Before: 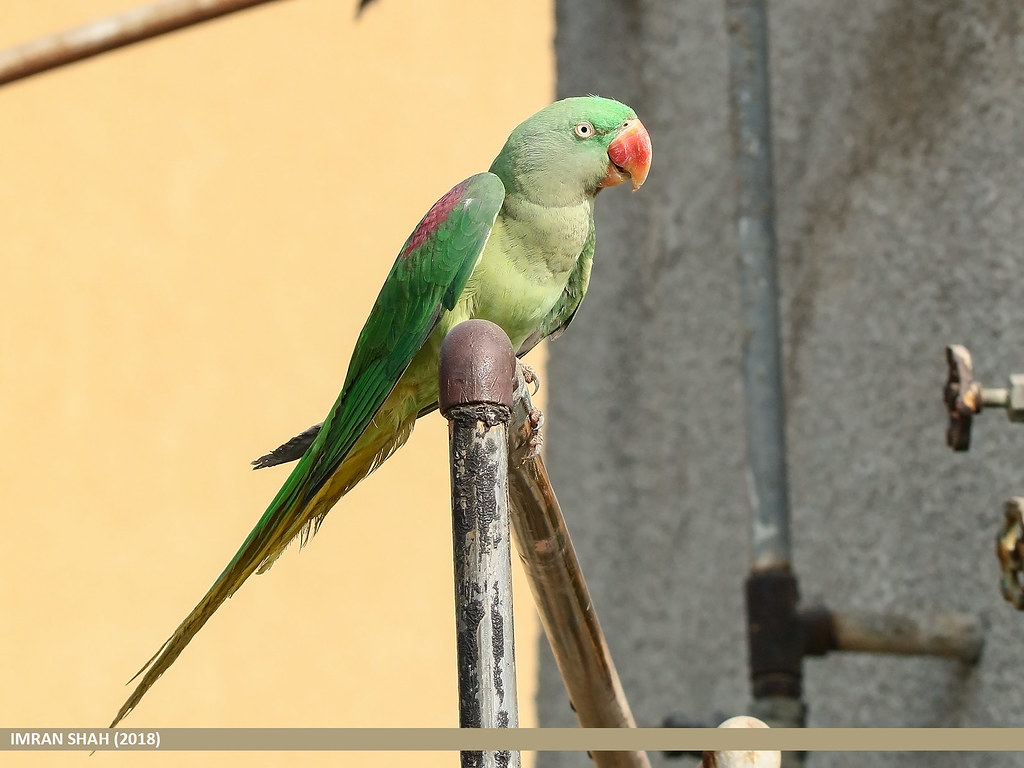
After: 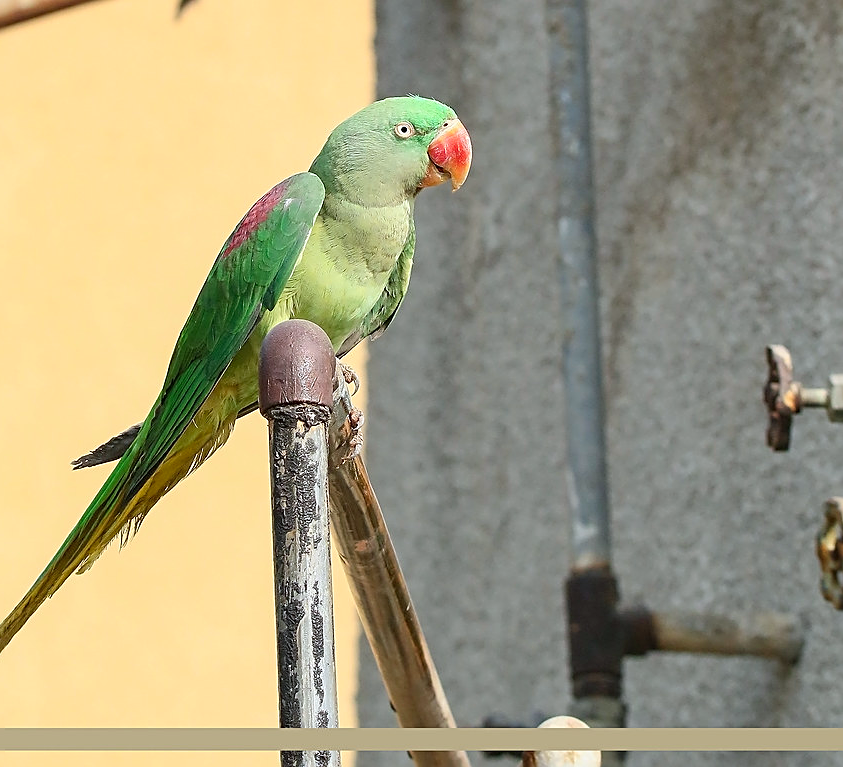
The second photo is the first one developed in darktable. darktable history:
sharpen: on, module defaults
crop: left 17.582%, bottom 0.031%
white balance: red 0.976, blue 1.04
contrast brightness saturation: contrast 0.07, brightness 0.08, saturation 0.18
